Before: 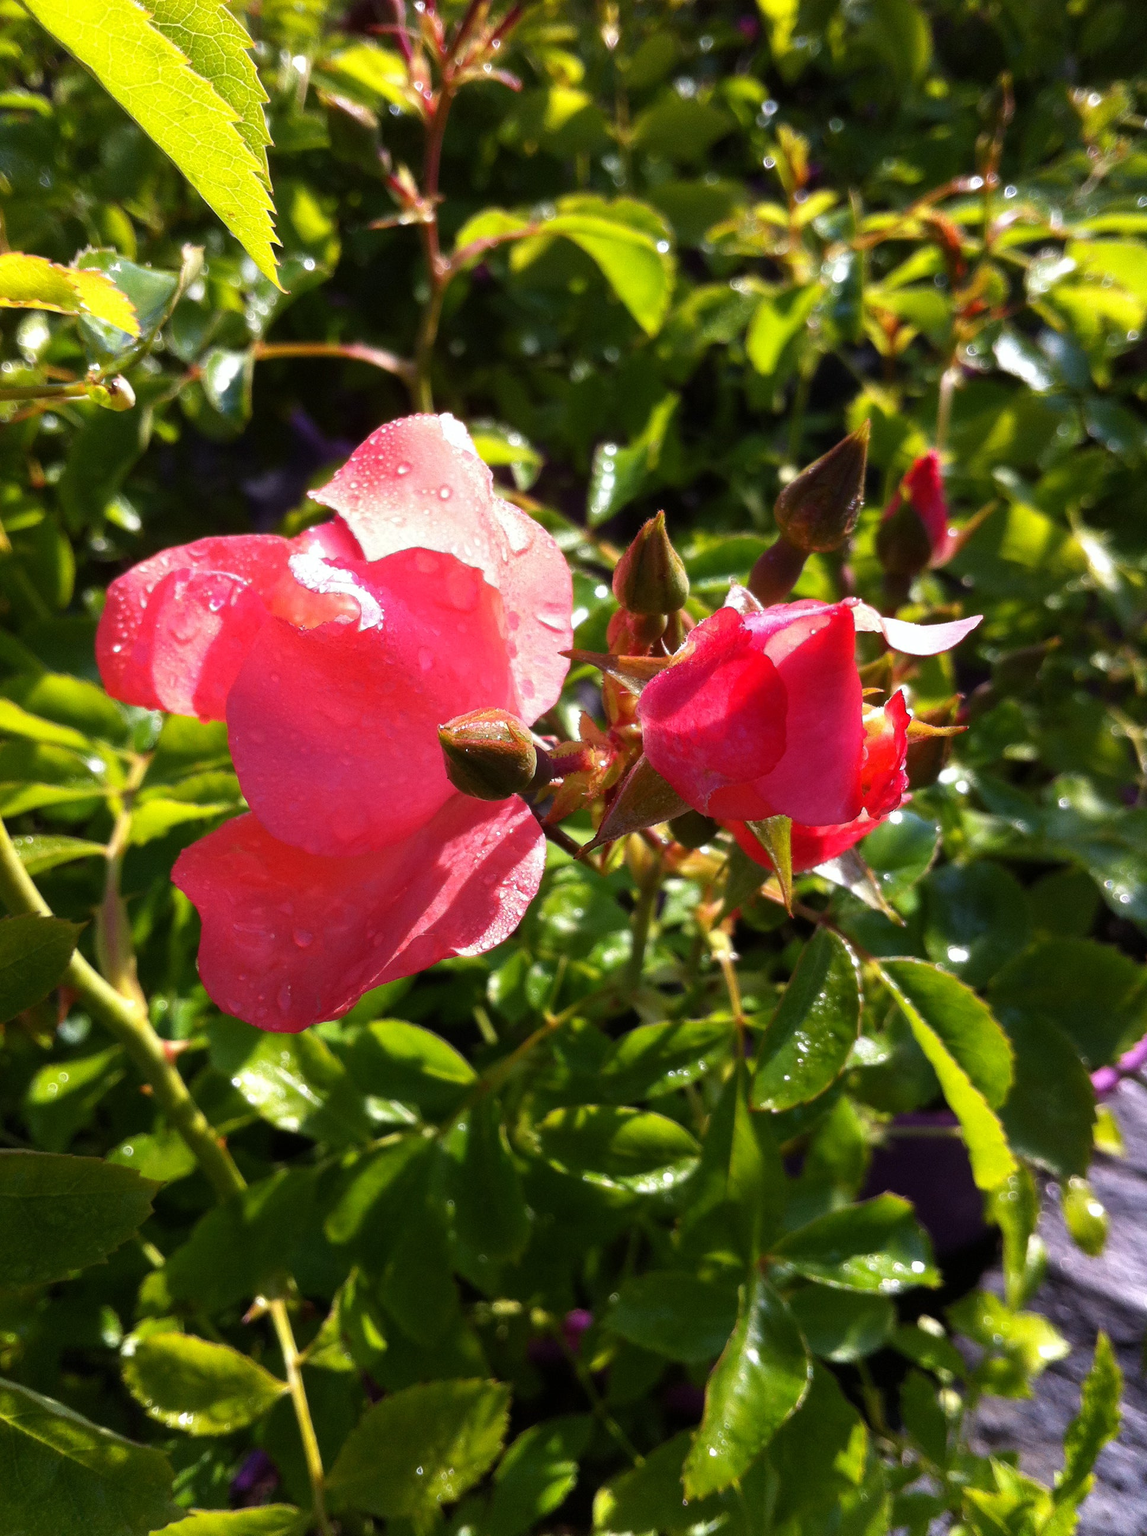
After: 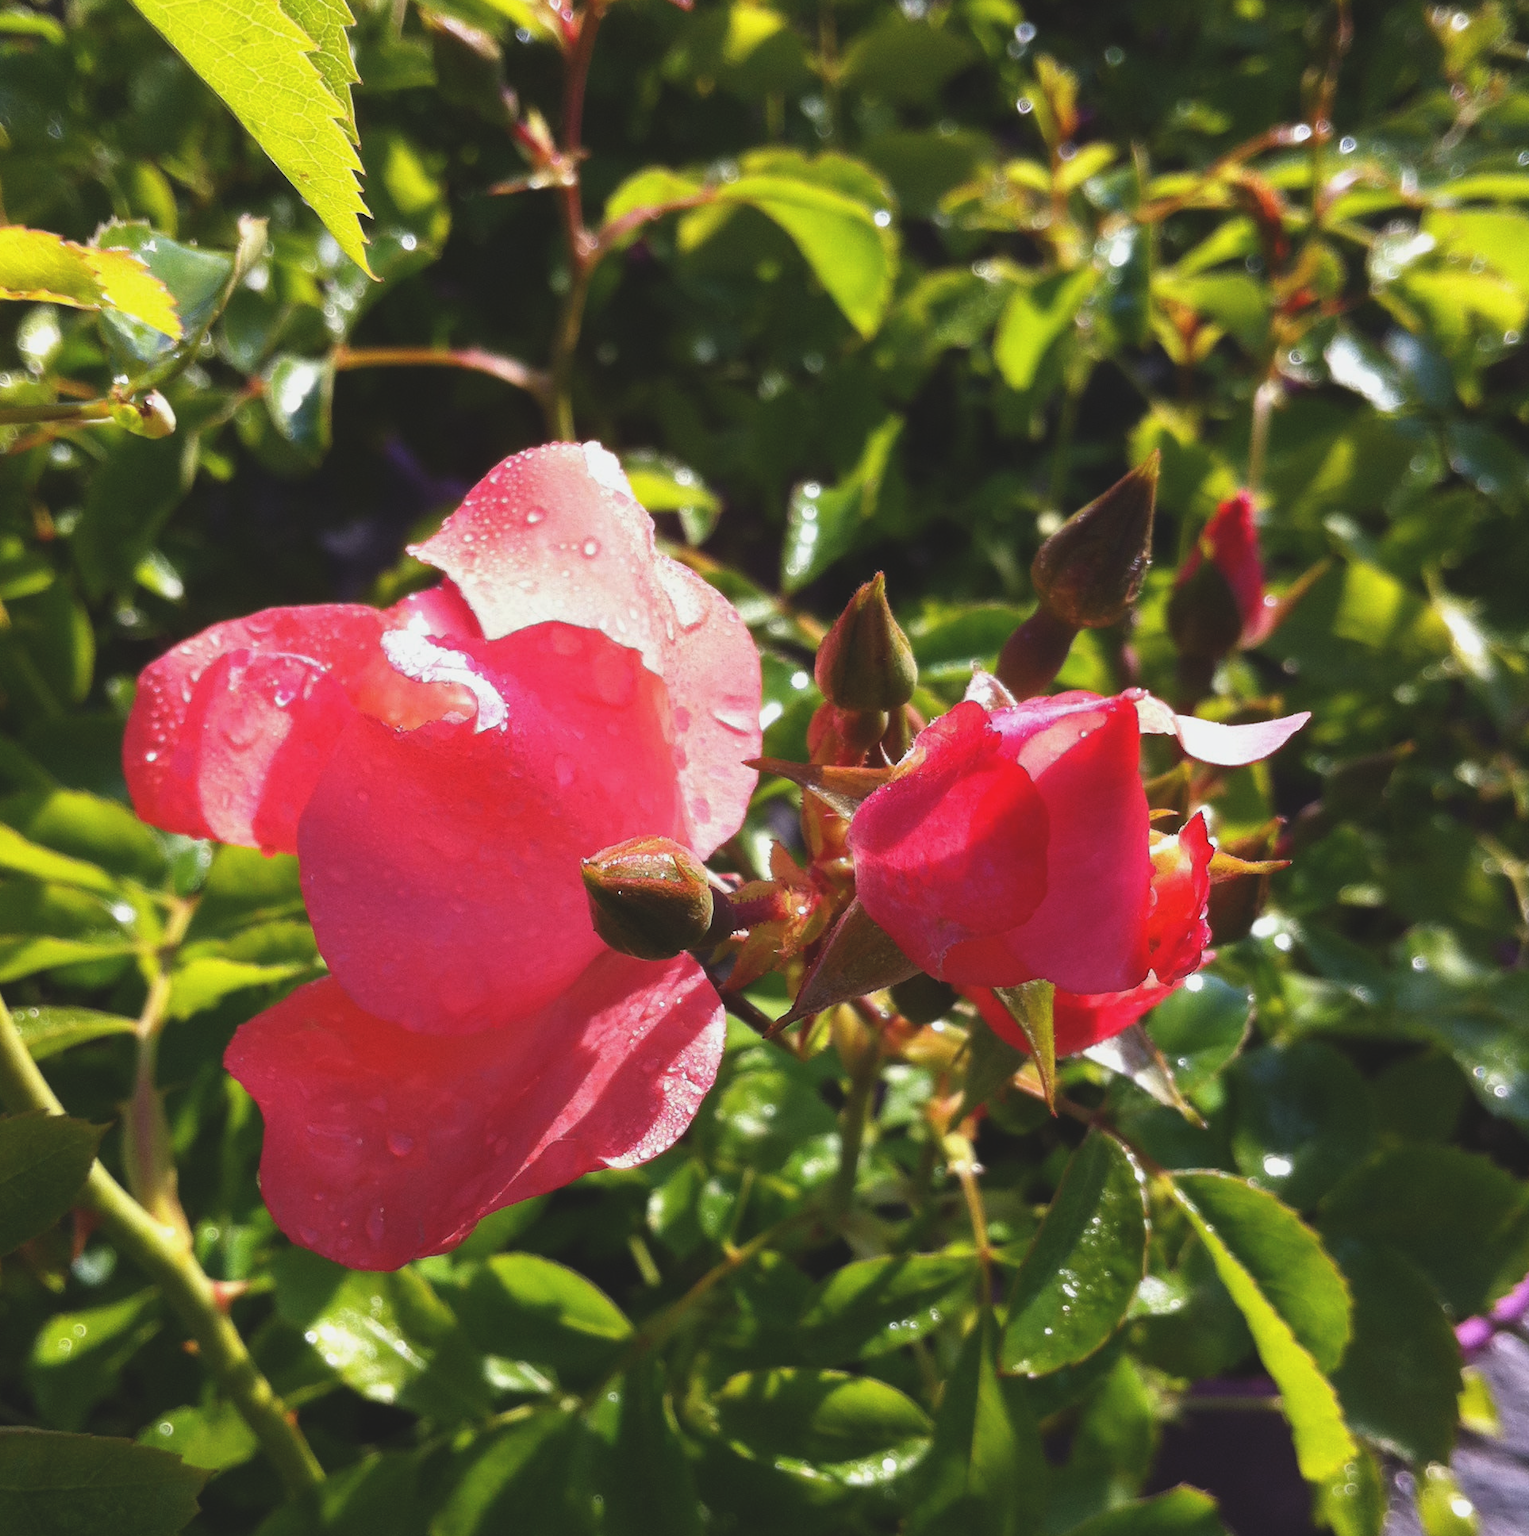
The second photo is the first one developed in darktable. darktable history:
exposure: black level correction -0.014, exposure -0.193 EV, compensate highlight preservation false
crop: left 0.387%, top 5.469%, bottom 19.809%
